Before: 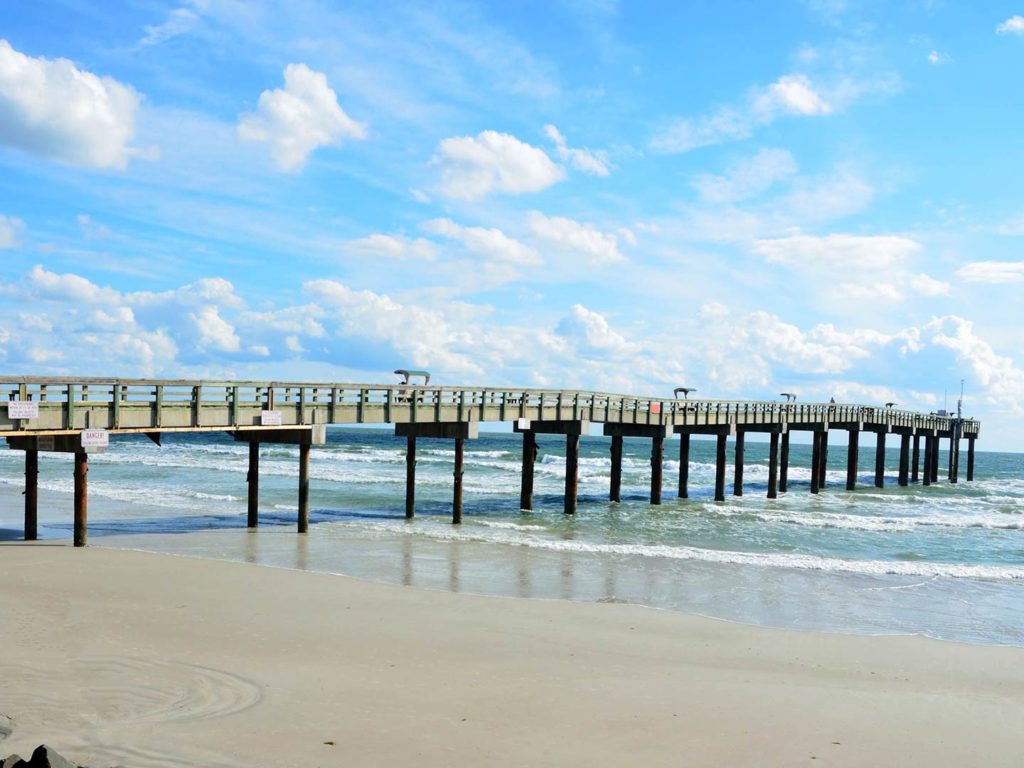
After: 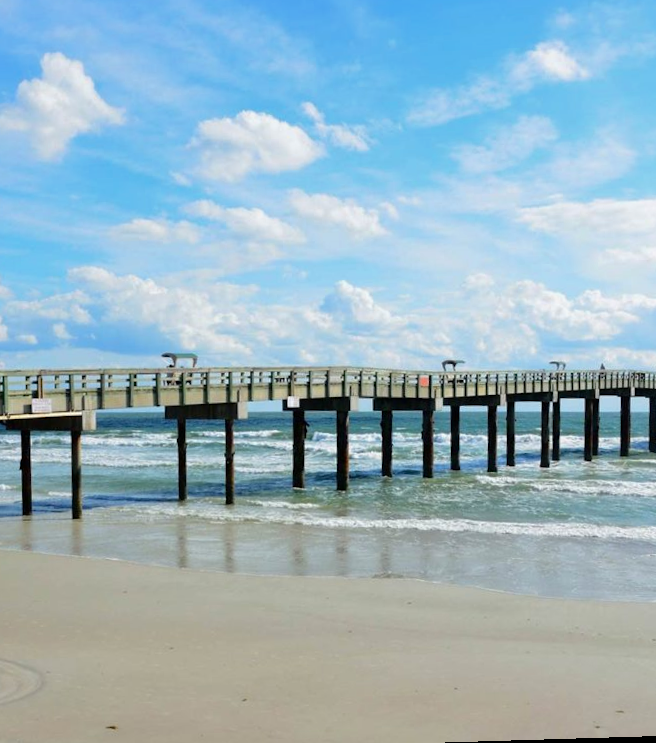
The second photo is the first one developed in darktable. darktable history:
exposure: compensate highlight preservation false
rotate and perspective: rotation -2.22°, lens shift (horizontal) -0.022, automatic cropping off
crop and rotate: left 22.918%, top 5.629%, right 14.711%, bottom 2.247%
shadows and highlights: shadows -20, white point adjustment -2, highlights -35
